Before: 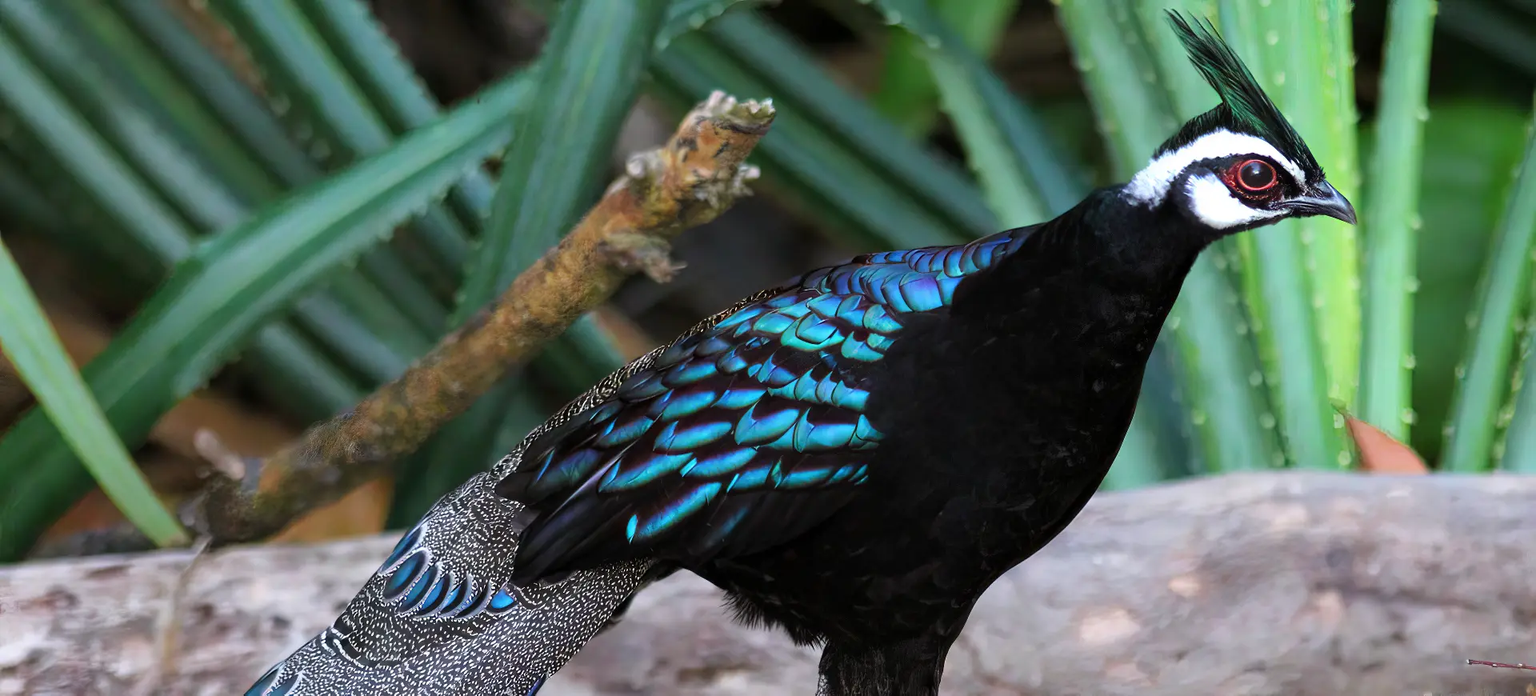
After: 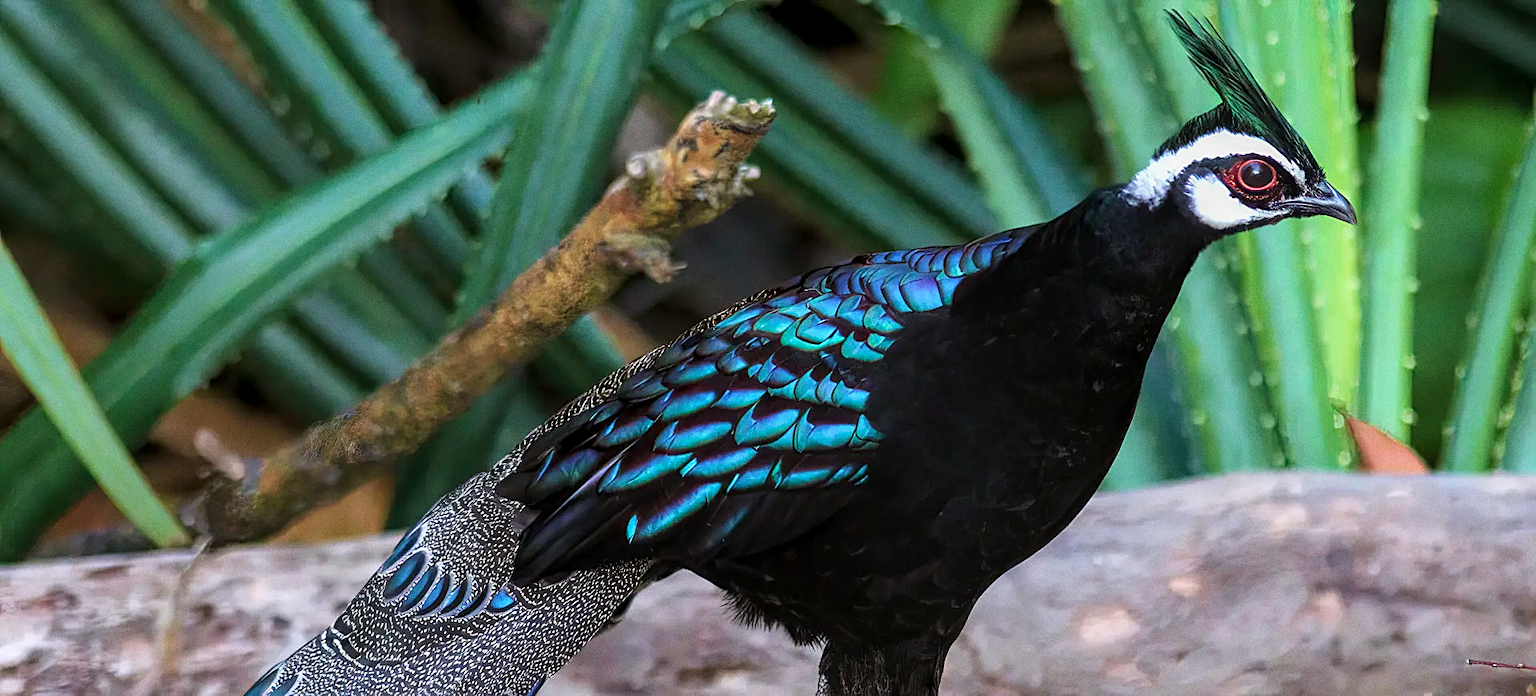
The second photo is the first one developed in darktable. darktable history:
velvia: on, module defaults
grain: on, module defaults
sharpen: on, module defaults
local contrast: on, module defaults
